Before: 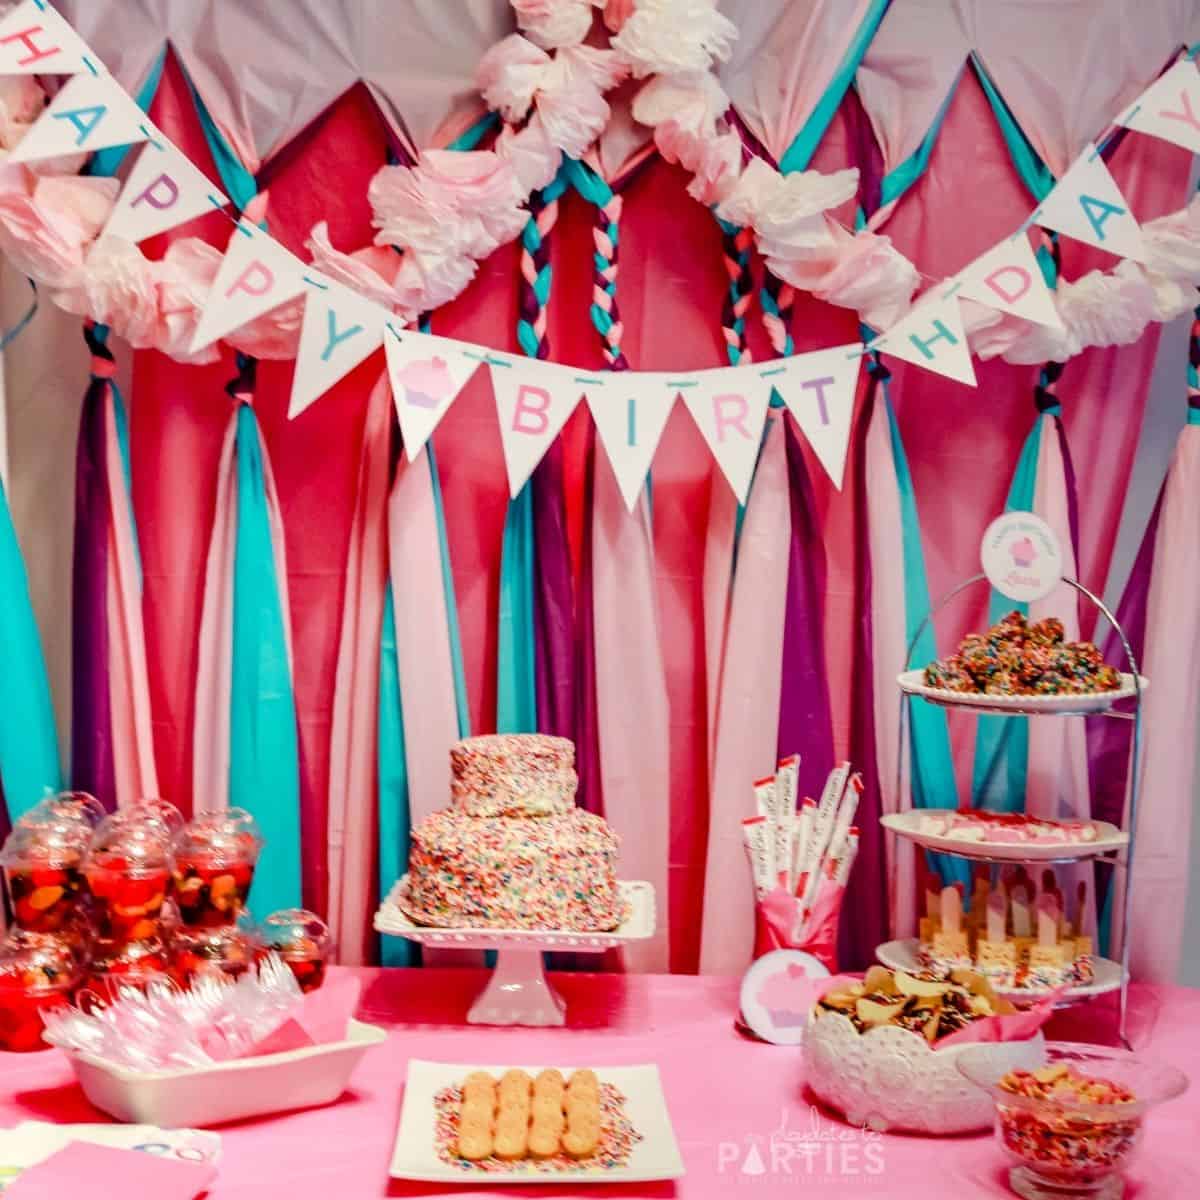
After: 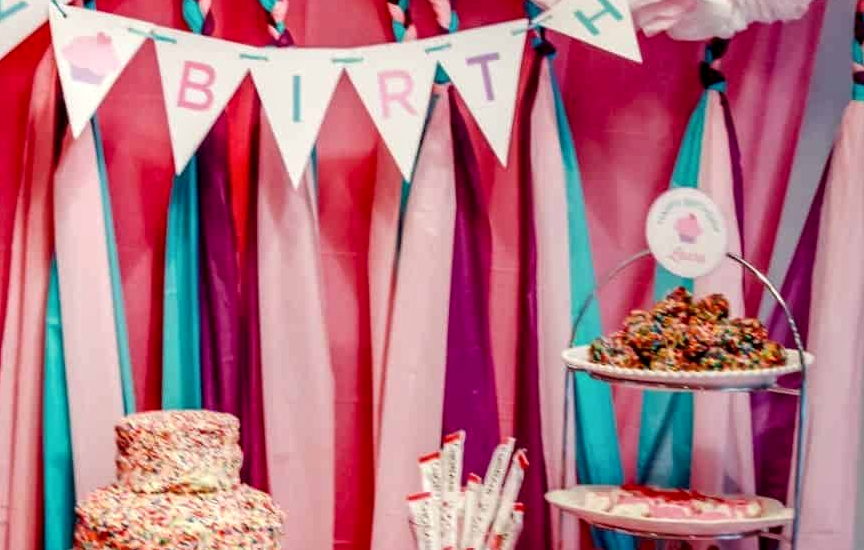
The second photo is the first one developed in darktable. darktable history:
crop and rotate: left 27.938%, top 27.046%, bottom 27.046%
local contrast: highlights 83%, shadows 81%
